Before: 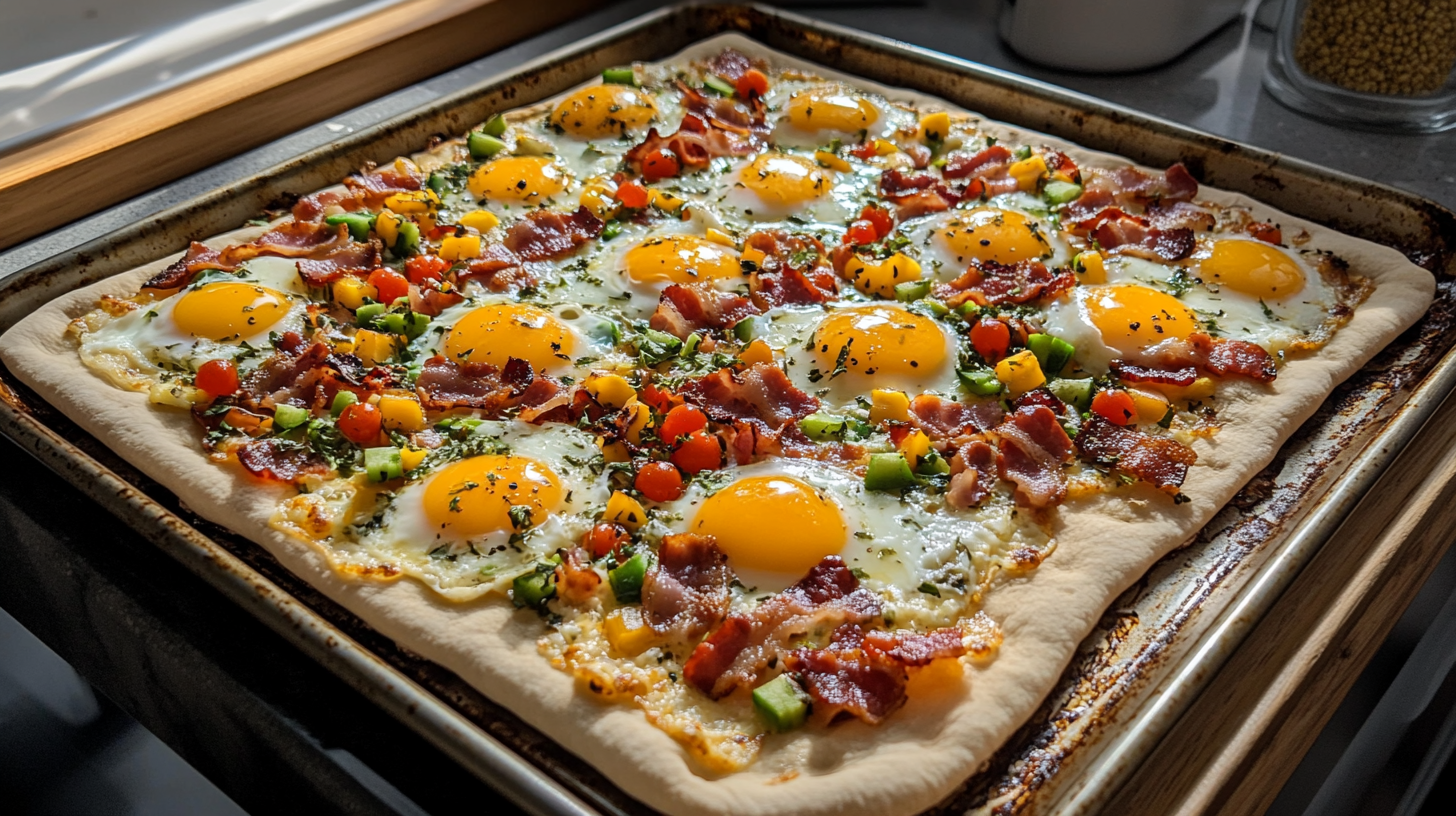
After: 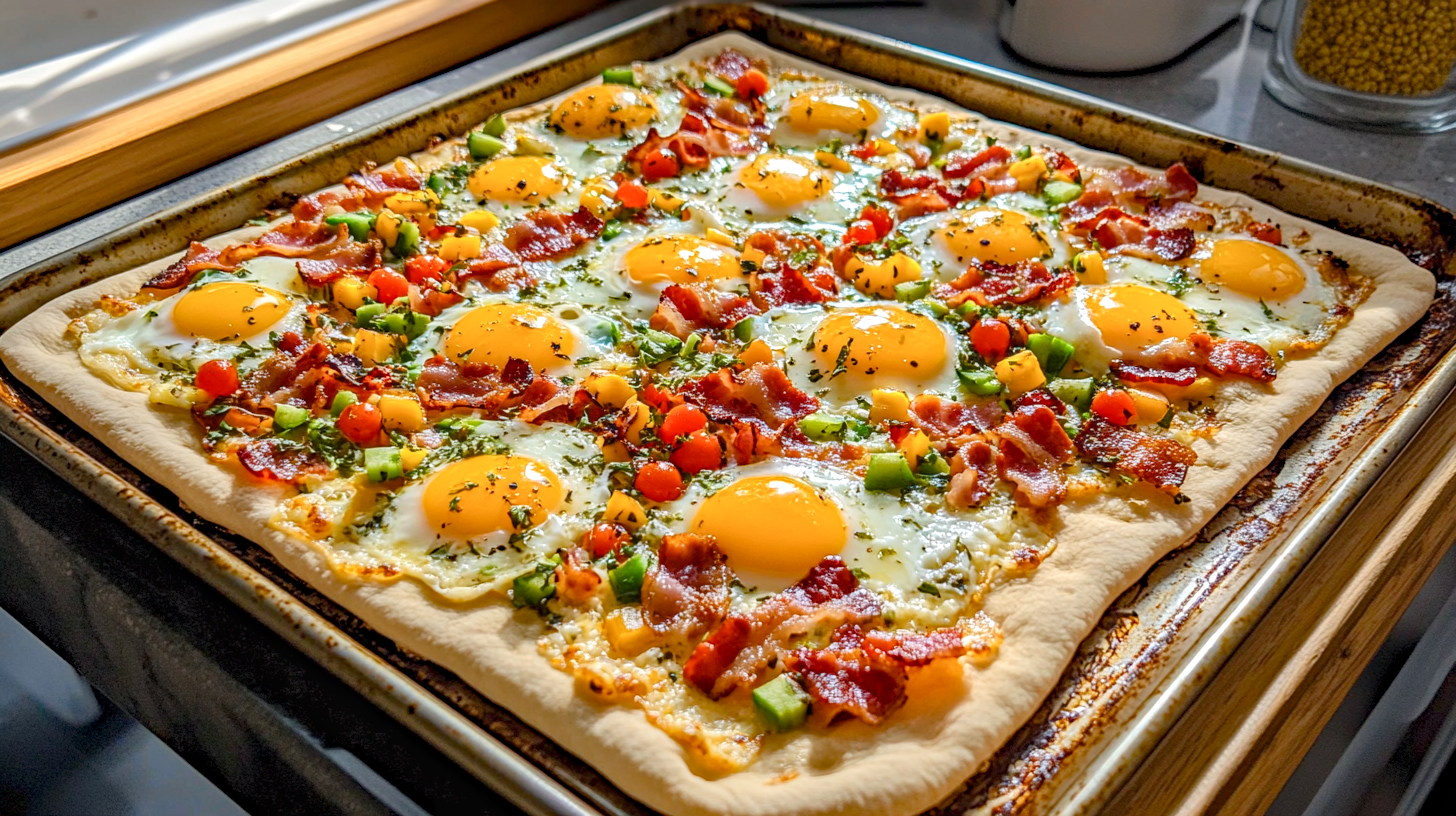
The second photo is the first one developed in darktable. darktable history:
local contrast: on, module defaults
exposure: black level correction 0, exposure 0.947 EV, compensate highlight preservation false
haze removal: compatibility mode true, adaptive false
color balance rgb: perceptual saturation grading › global saturation 13.742%, perceptual saturation grading › highlights -24.953%, perceptual saturation grading › shadows 26.023%, global vibrance 24.375%, contrast -25.384%
